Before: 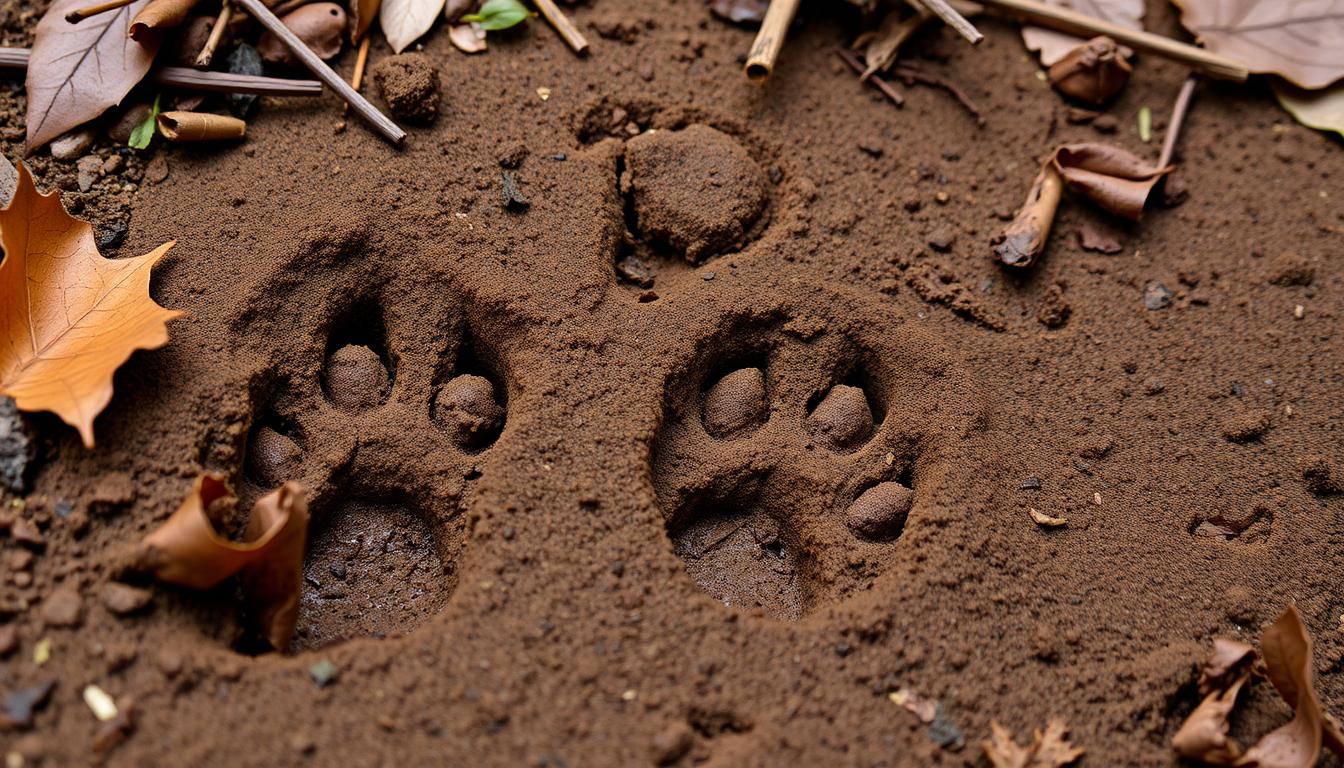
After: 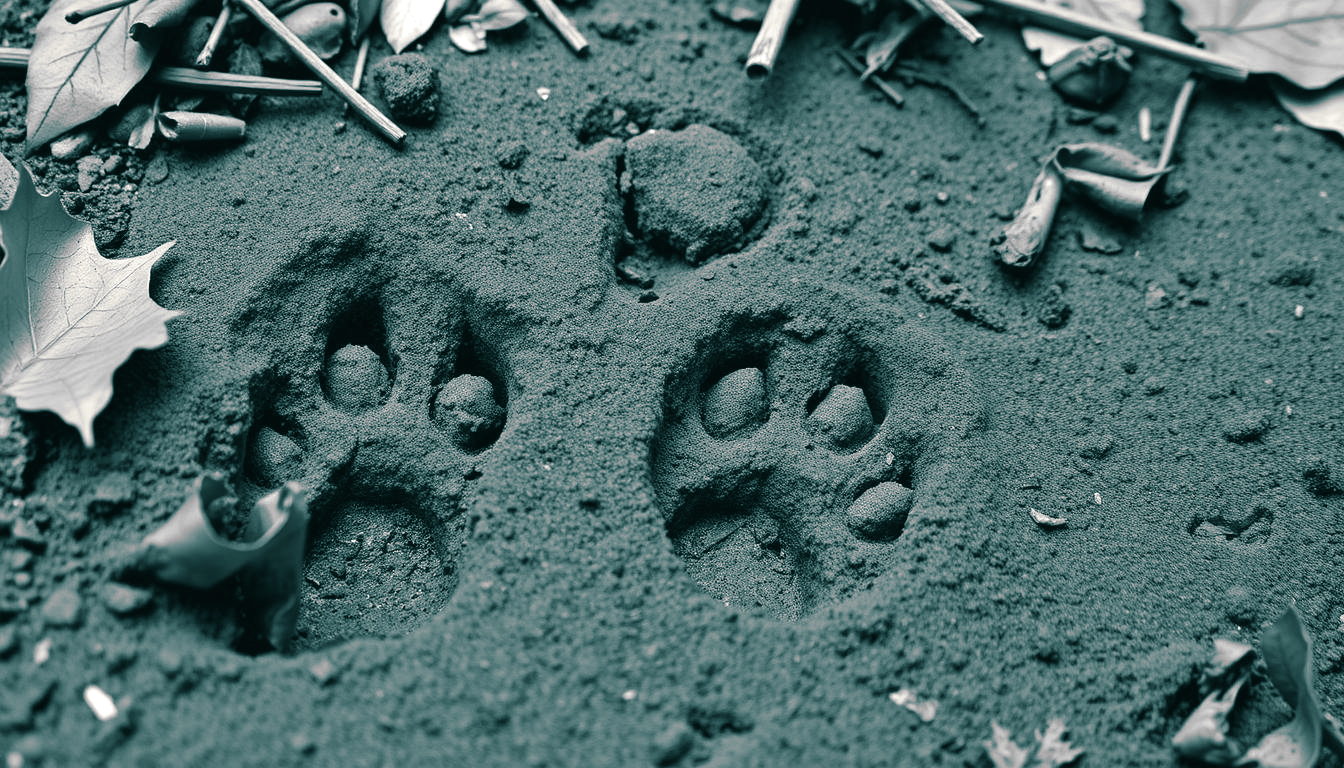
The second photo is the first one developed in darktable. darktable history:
exposure: exposure 0.496 EV, compensate highlight preservation false
color balance rgb: shadows lift › chroma 2%, shadows lift › hue 50°, power › hue 60°, highlights gain › chroma 1%, highlights gain › hue 60°, global offset › luminance 0.25%, global vibrance 30%
split-toning: shadows › hue 186.43°, highlights › hue 49.29°, compress 30.29%
monochrome: a 1.94, b -0.638
